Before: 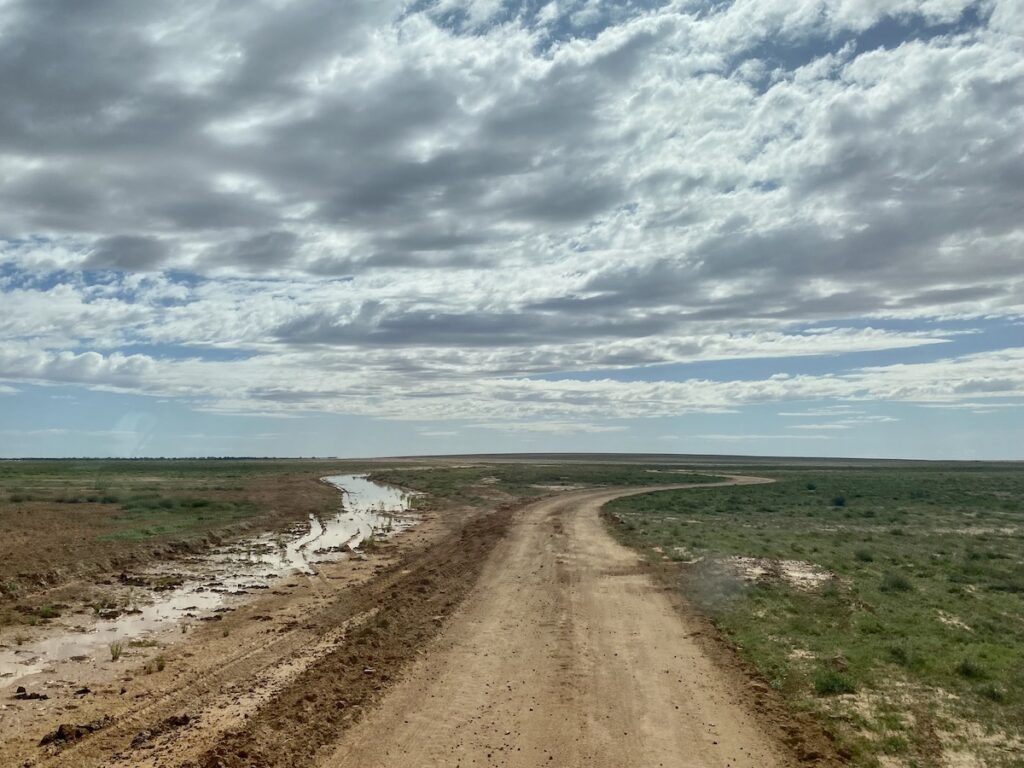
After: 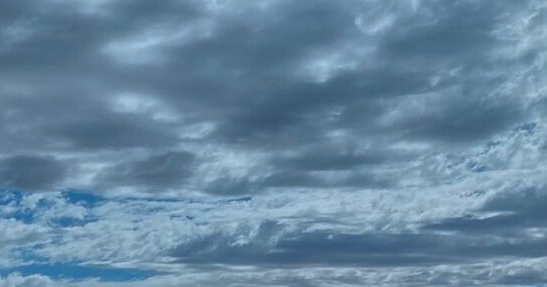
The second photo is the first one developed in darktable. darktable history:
contrast brightness saturation: contrast 0.069, brightness -0.141, saturation 0.12
sharpen: radius 2.196, amount 0.38, threshold 0.03
shadows and highlights: highlights color adjustment 0.554%, low approximation 0.01, soften with gaussian
exposure: exposure -0.025 EV, compensate highlight preservation false
color balance rgb: perceptual saturation grading › global saturation 29.871%, perceptual brilliance grading › global brilliance -1.261%, perceptual brilliance grading › highlights -1%, perceptual brilliance grading › mid-tones -1.314%, perceptual brilliance grading › shadows -0.958%, contrast -20.352%
crop: left 10.052%, top 10.509%, right 36.467%, bottom 52.103%
color correction: highlights a* -2.21, highlights b* -18.52
local contrast: mode bilateral grid, contrast 16, coarseness 37, detail 104%, midtone range 0.2
